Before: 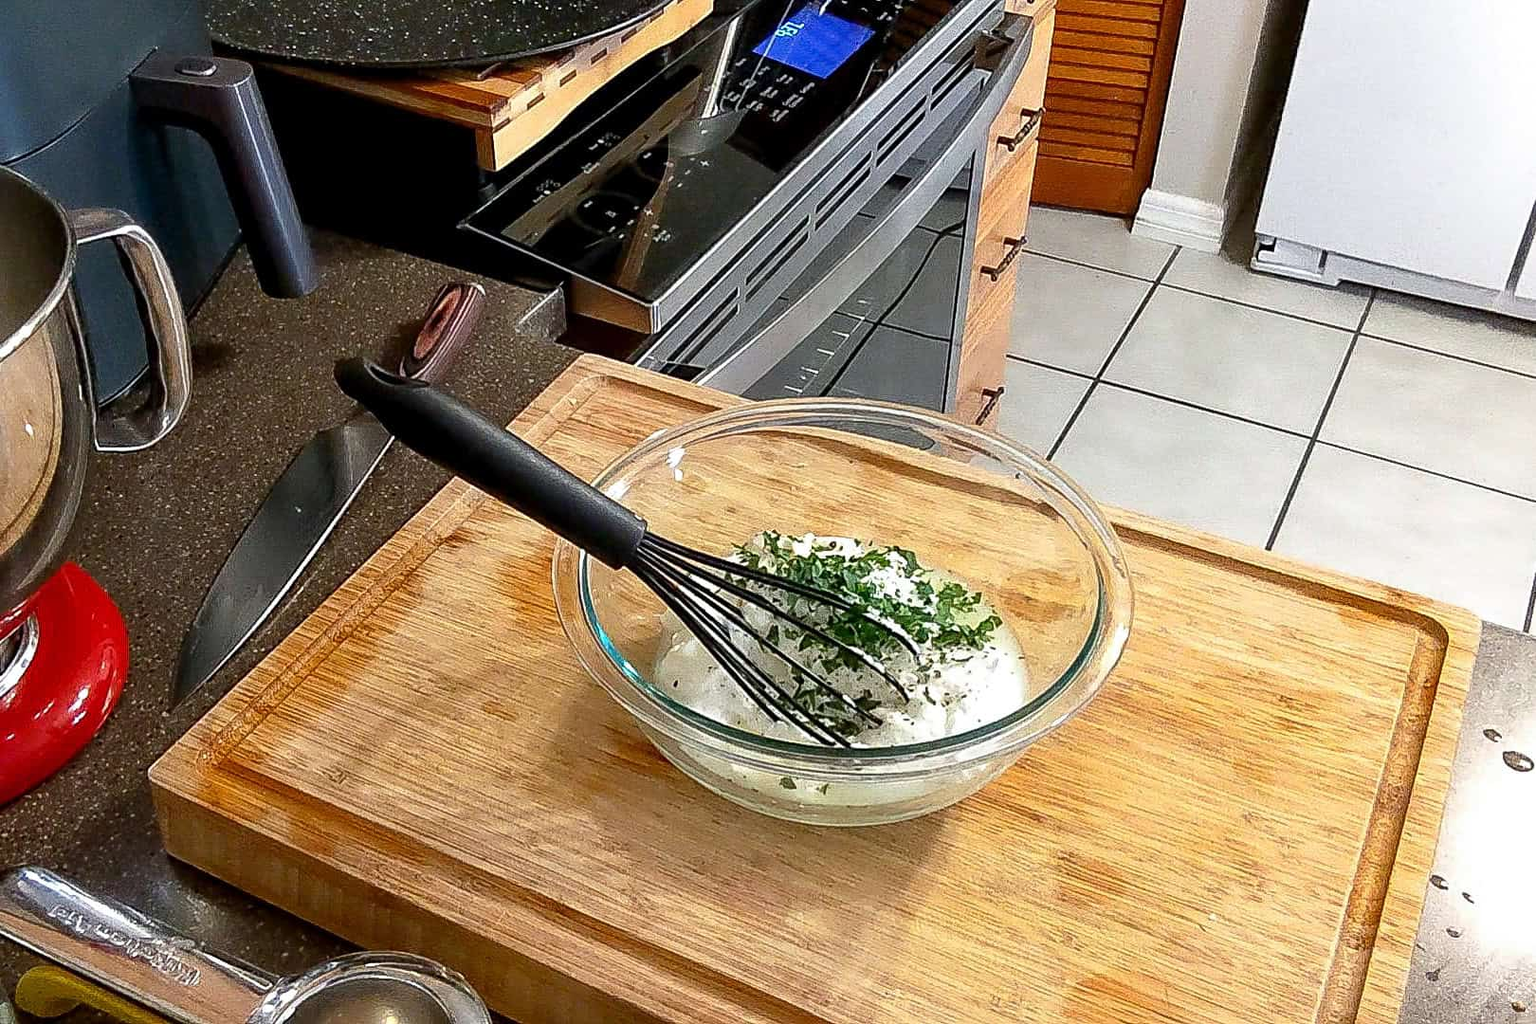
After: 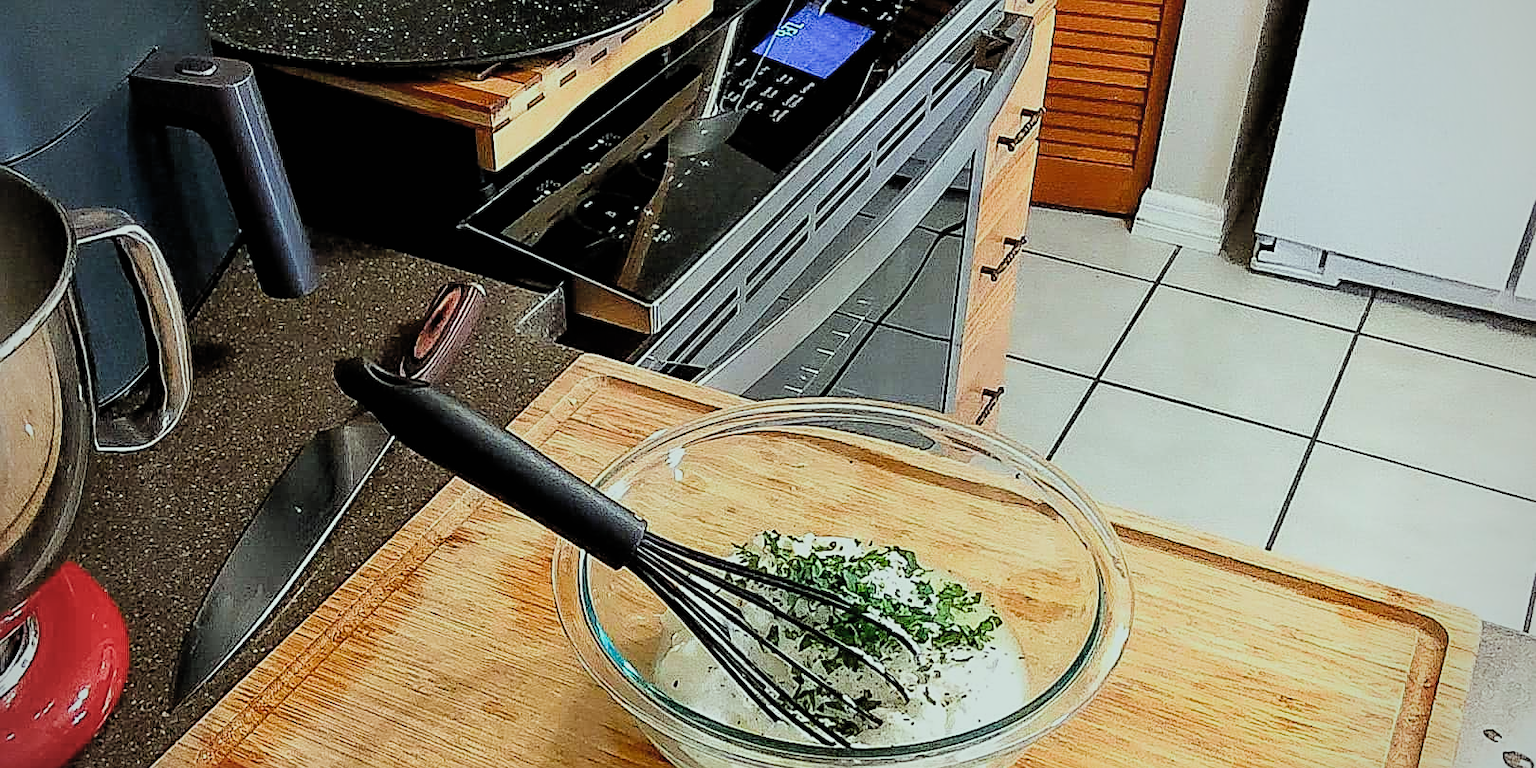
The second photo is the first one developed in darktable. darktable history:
sharpen: on, module defaults
crop: bottom 24.862%
vignetting: fall-off radius 60.85%
filmic rgb: black relative exposure -7.65 EV, white relative exposure 4.56 EV, hardness 3.61, color science v4 (2020), contrast in shadows soft, contrast in highlights soft, enable highlight reconstruction true
contrast brightness saturation: contrast 0.07, brightness 0.074, saturation 0.182
color correction: highlights a* -6.6, highlights b* 0.623
